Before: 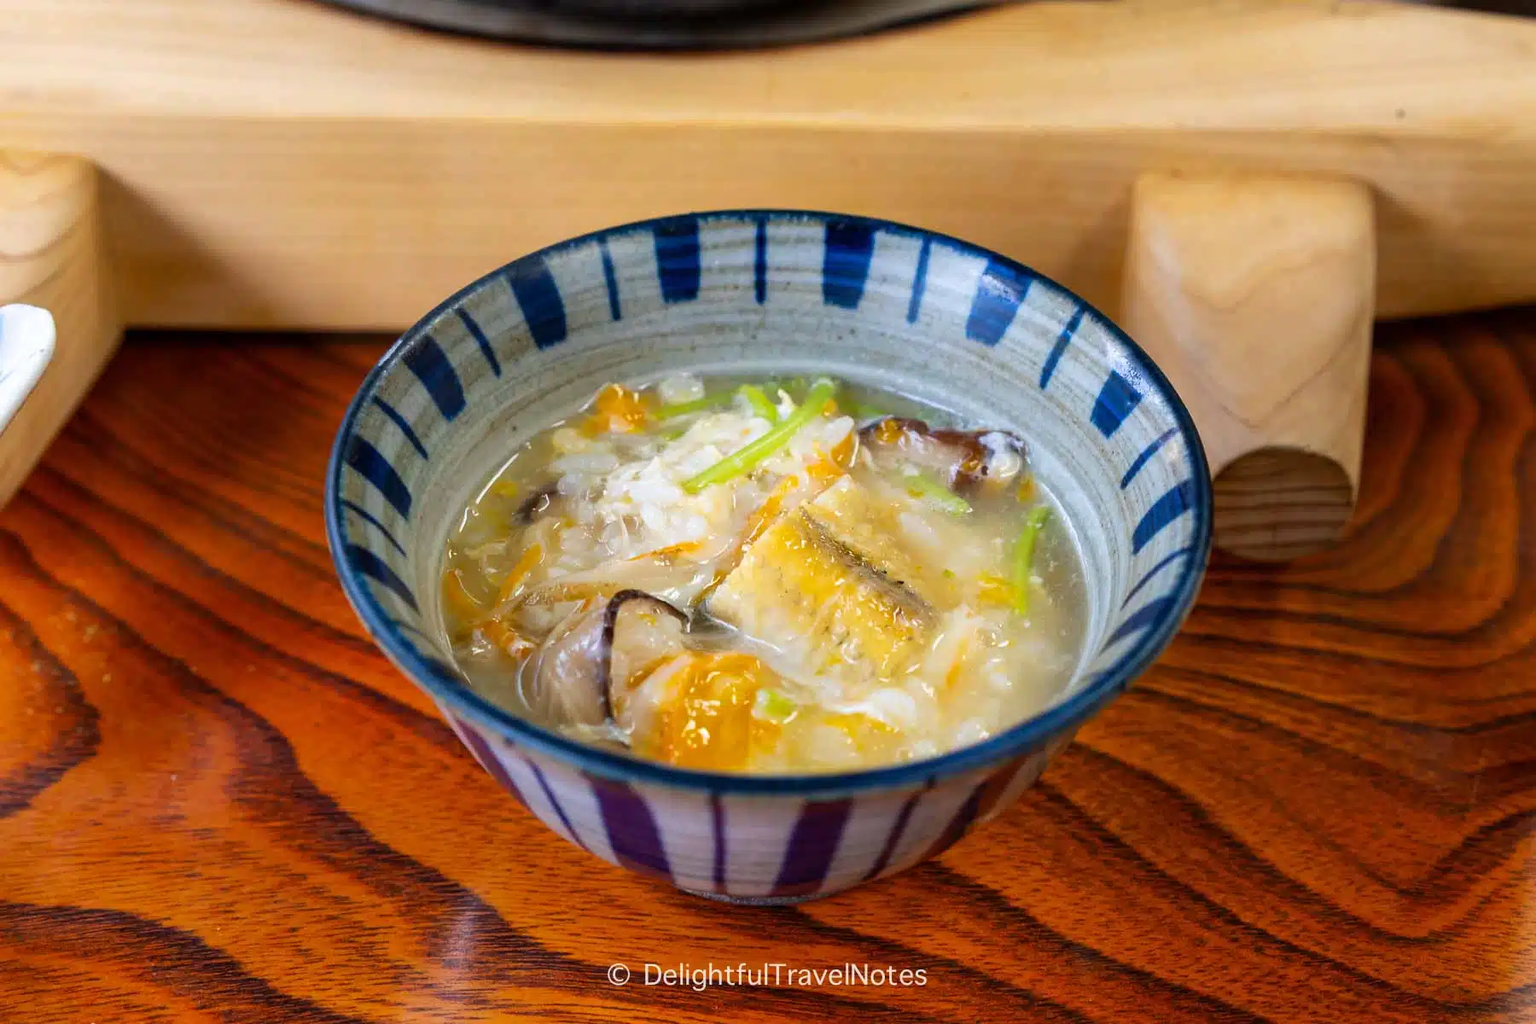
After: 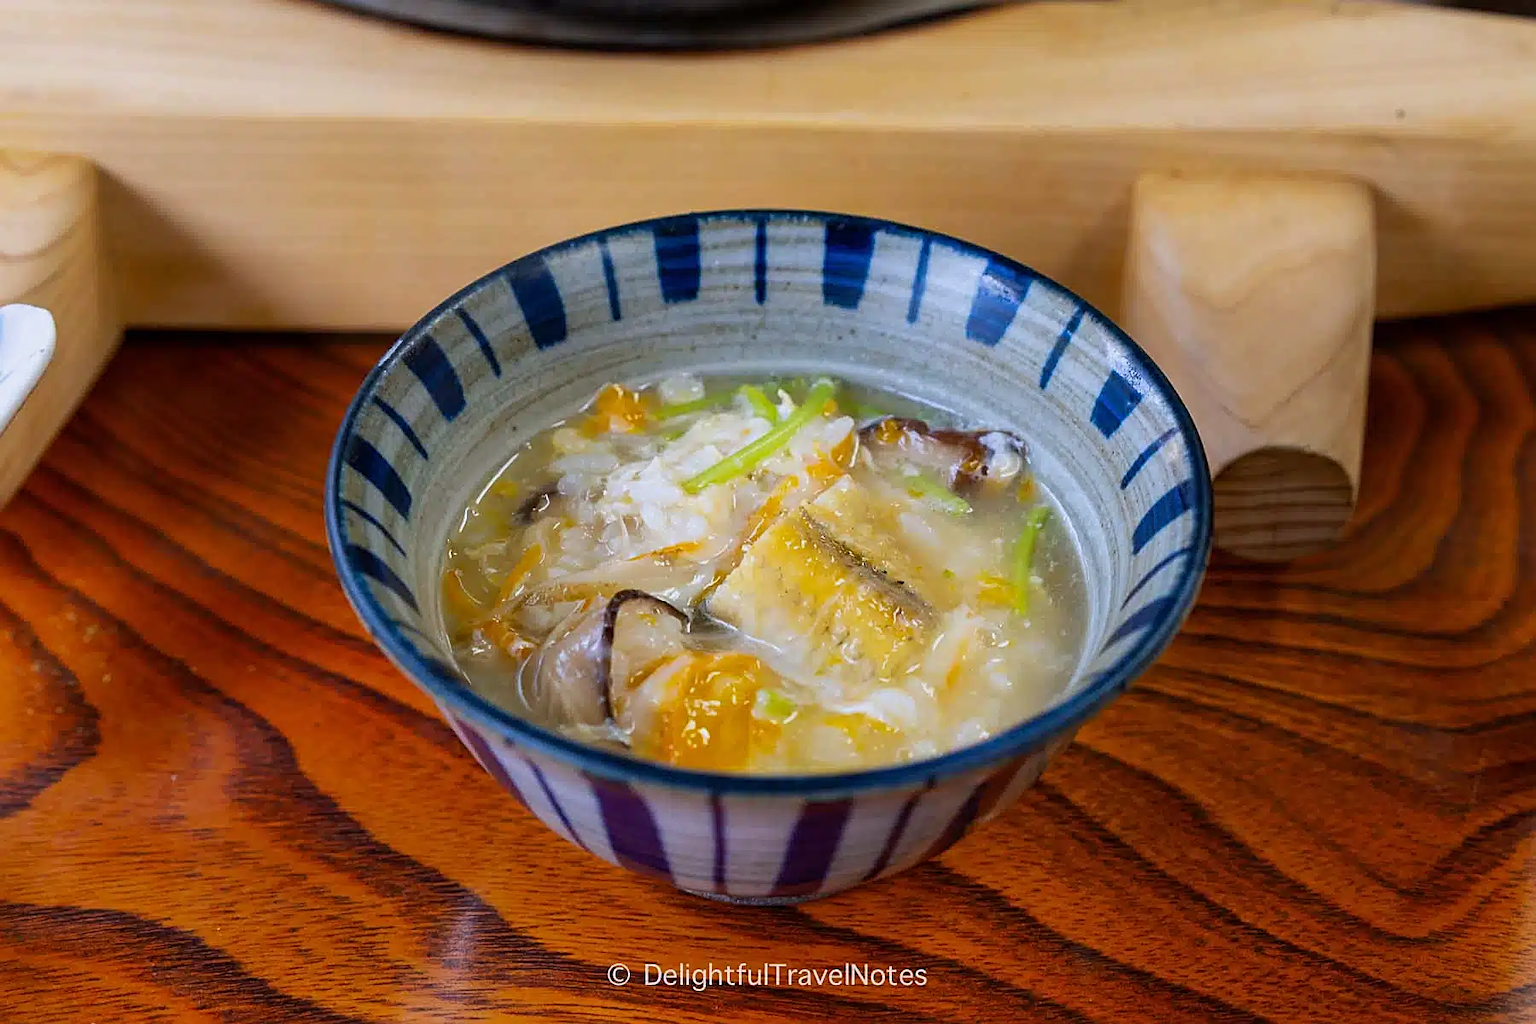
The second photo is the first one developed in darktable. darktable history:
exposure: exposure -0.293 EV, compensate highlight preservation false
sharpen: on, module defaults
white balance: red 0.984, blue 1.059
